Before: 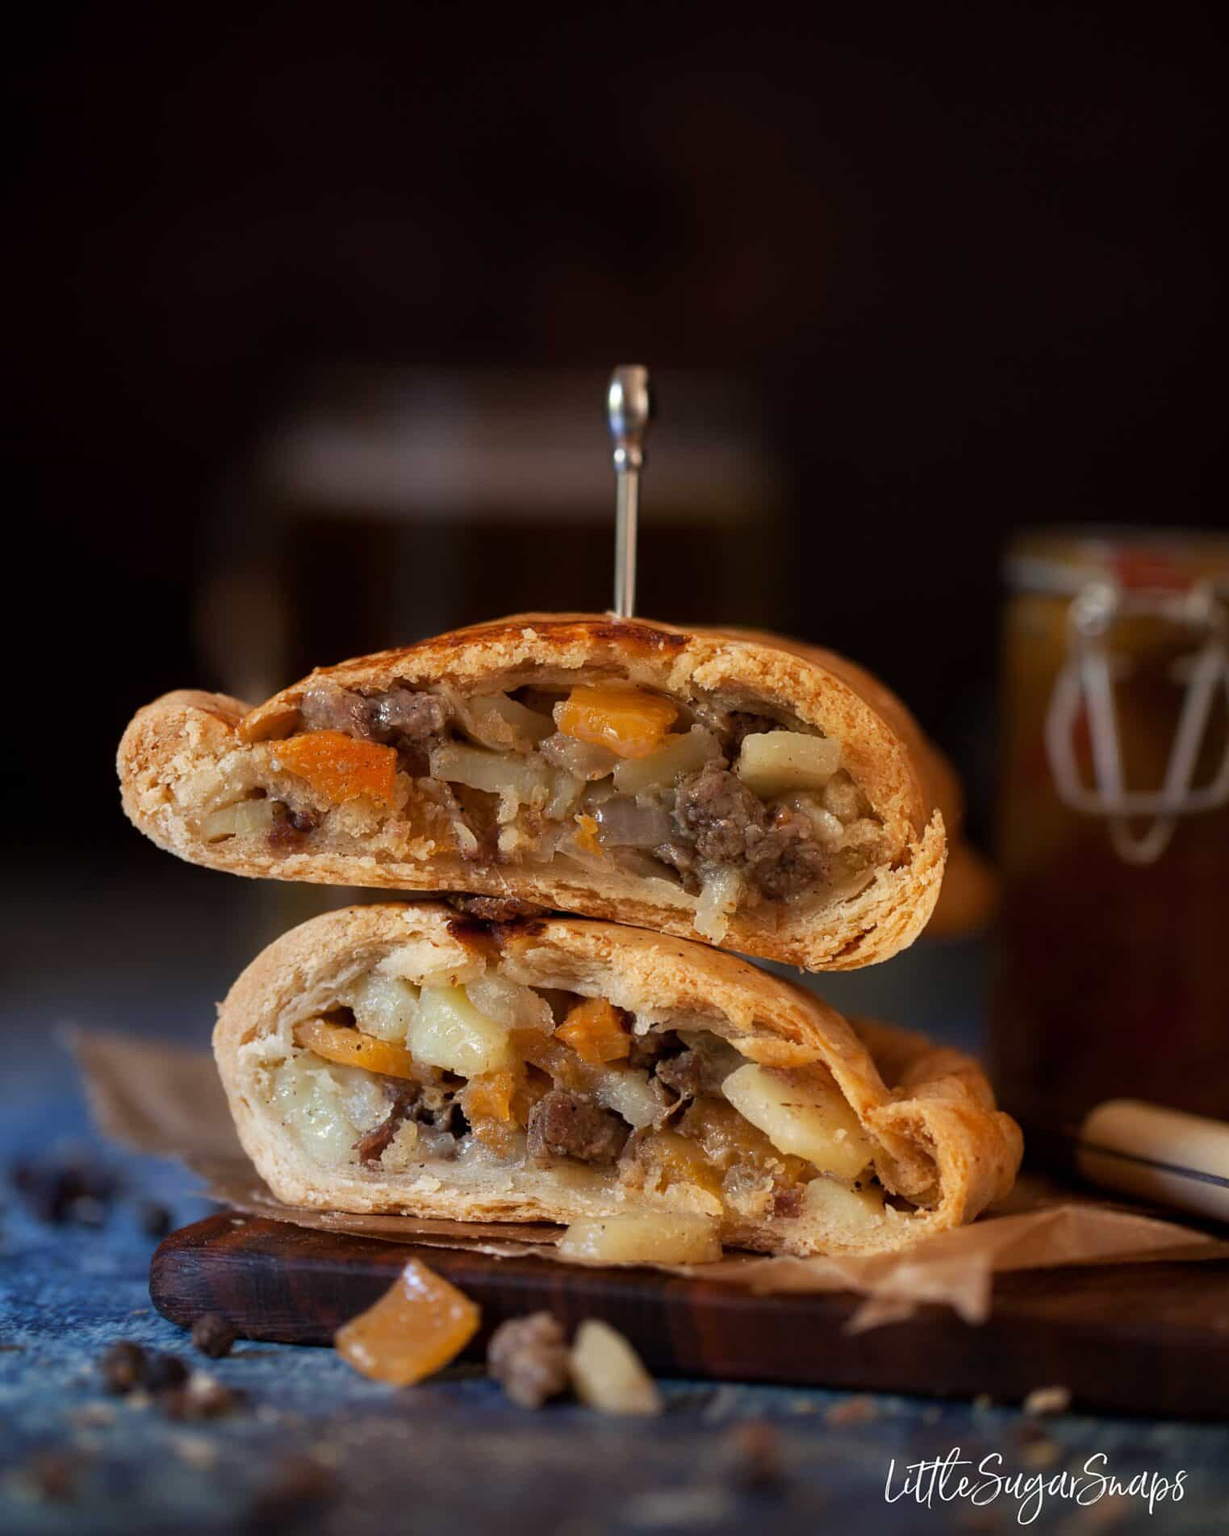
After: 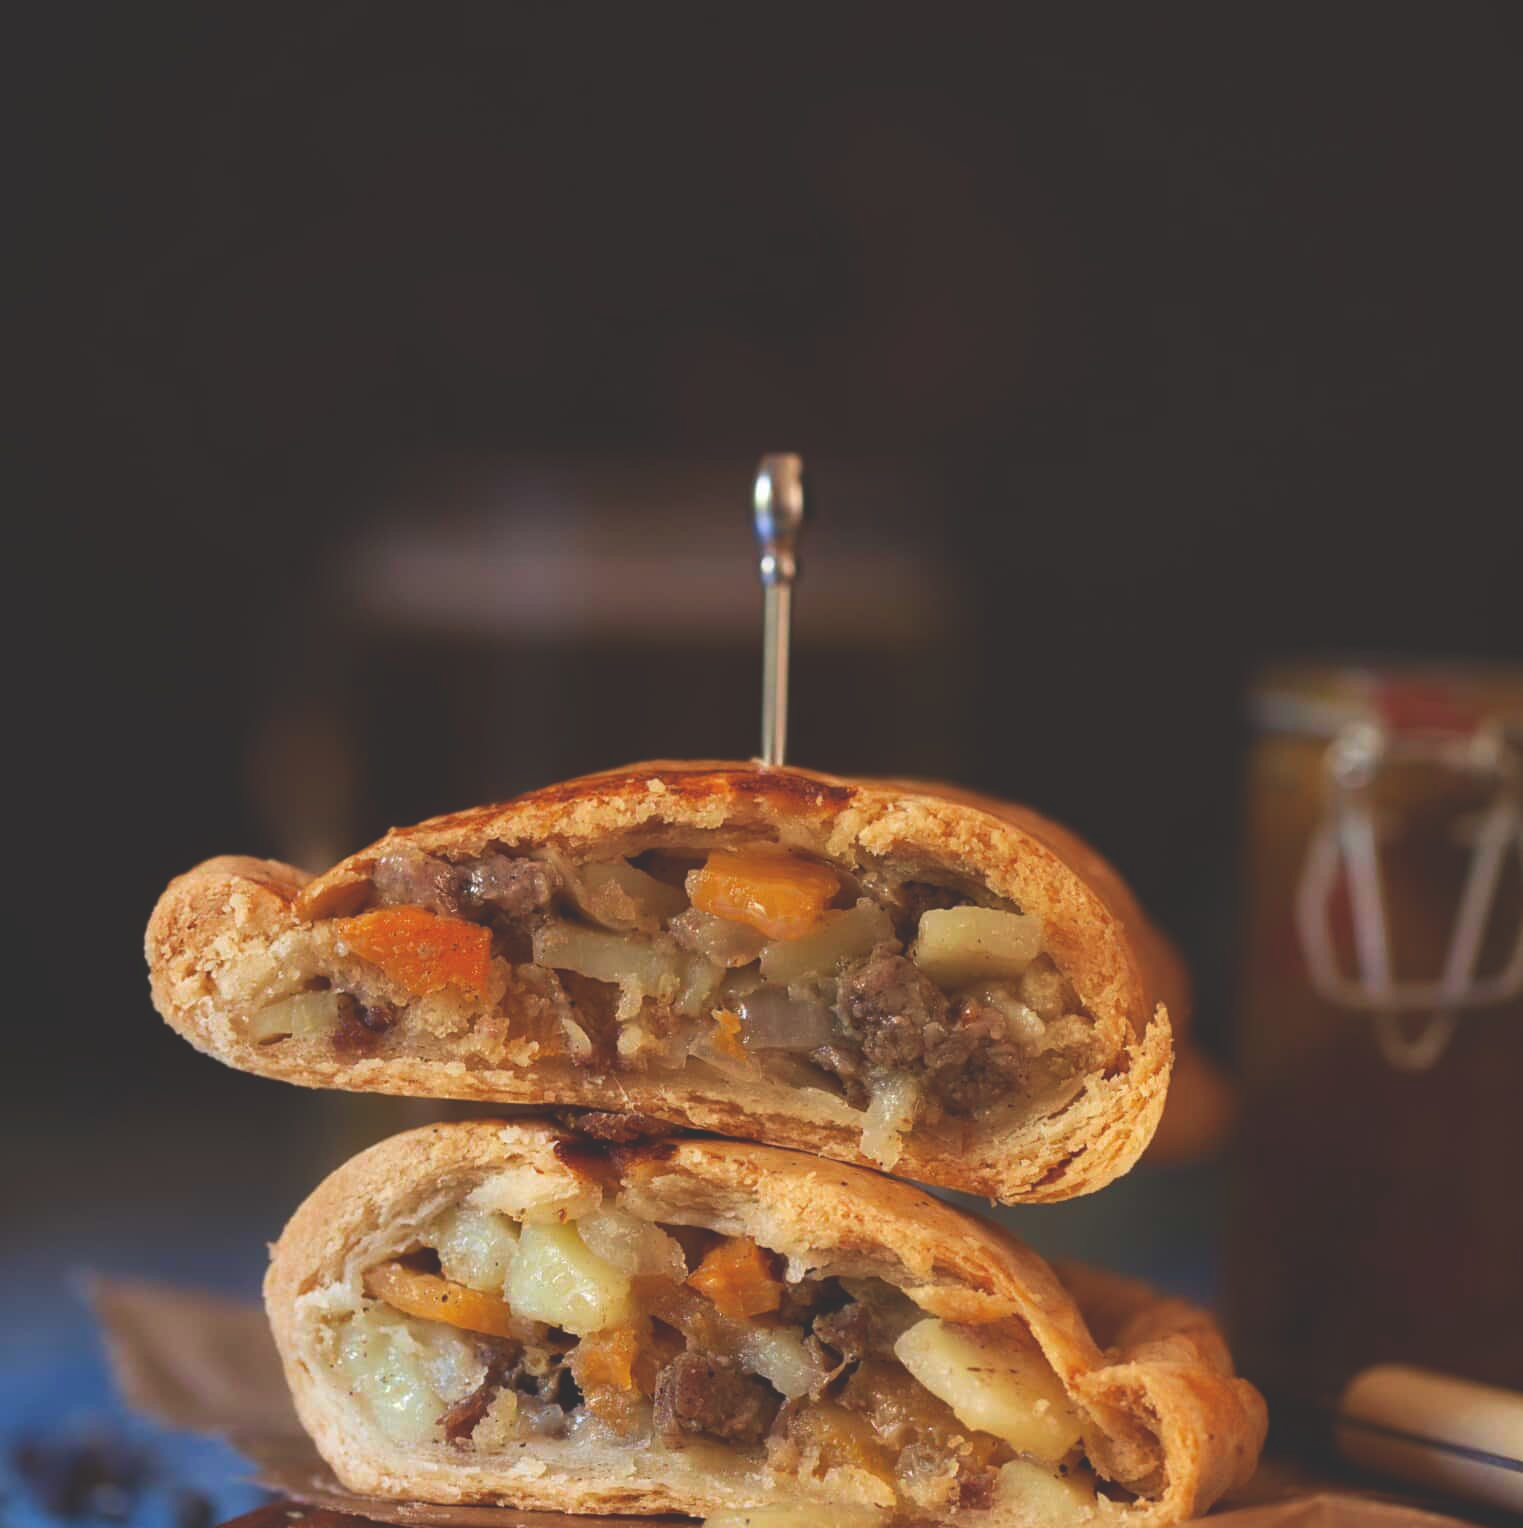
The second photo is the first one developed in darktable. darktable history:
contrast brightness saturation: saturation 0.128
levels: mode automatic, levels [0, 0.478, 1]
exposure: black level correction -0.028, compensate highlight preservation false
velvia: on, module defaults
crop: bottom 19.703%
tone equalizer: on, module defaults
